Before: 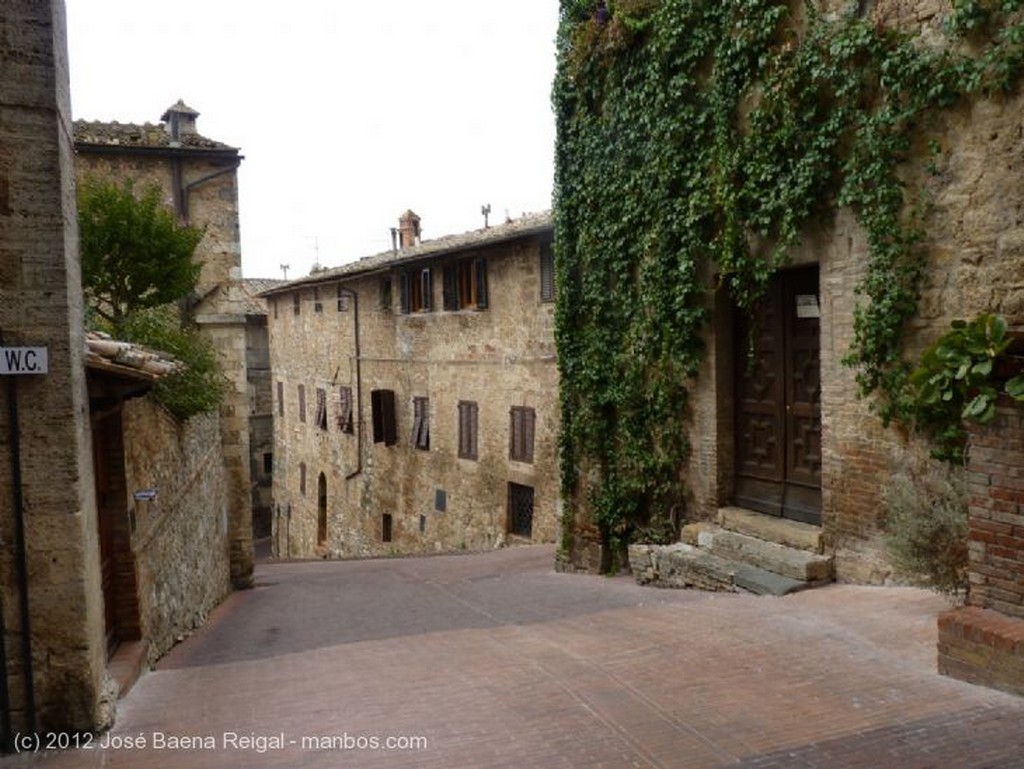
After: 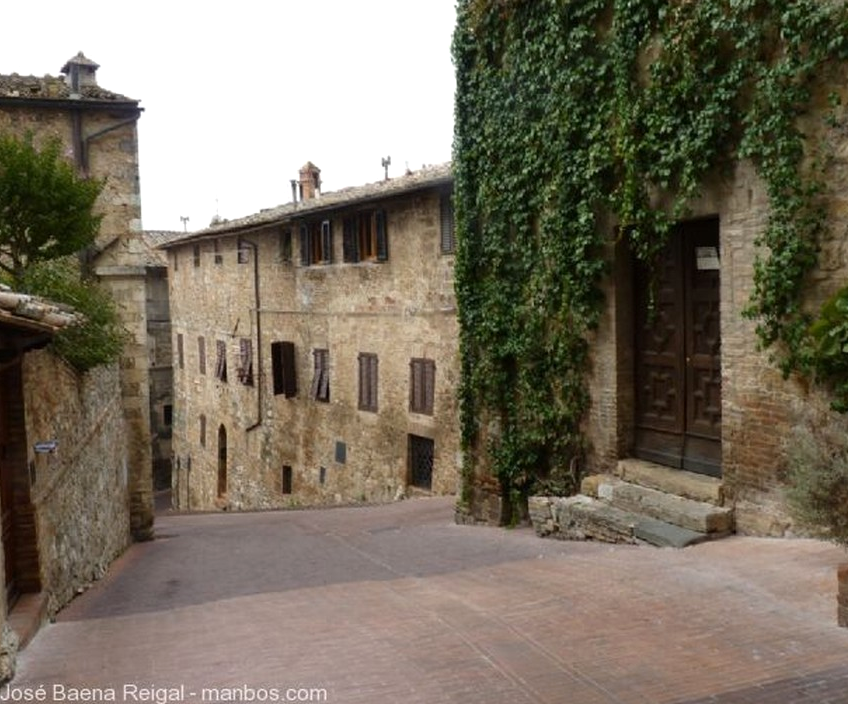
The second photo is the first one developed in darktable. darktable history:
crop: left 9.807%, top 6.259%, right 7.334%, bottom 2.177%
exposure: exposure 0.161 EV, compensate highlight preservation false
